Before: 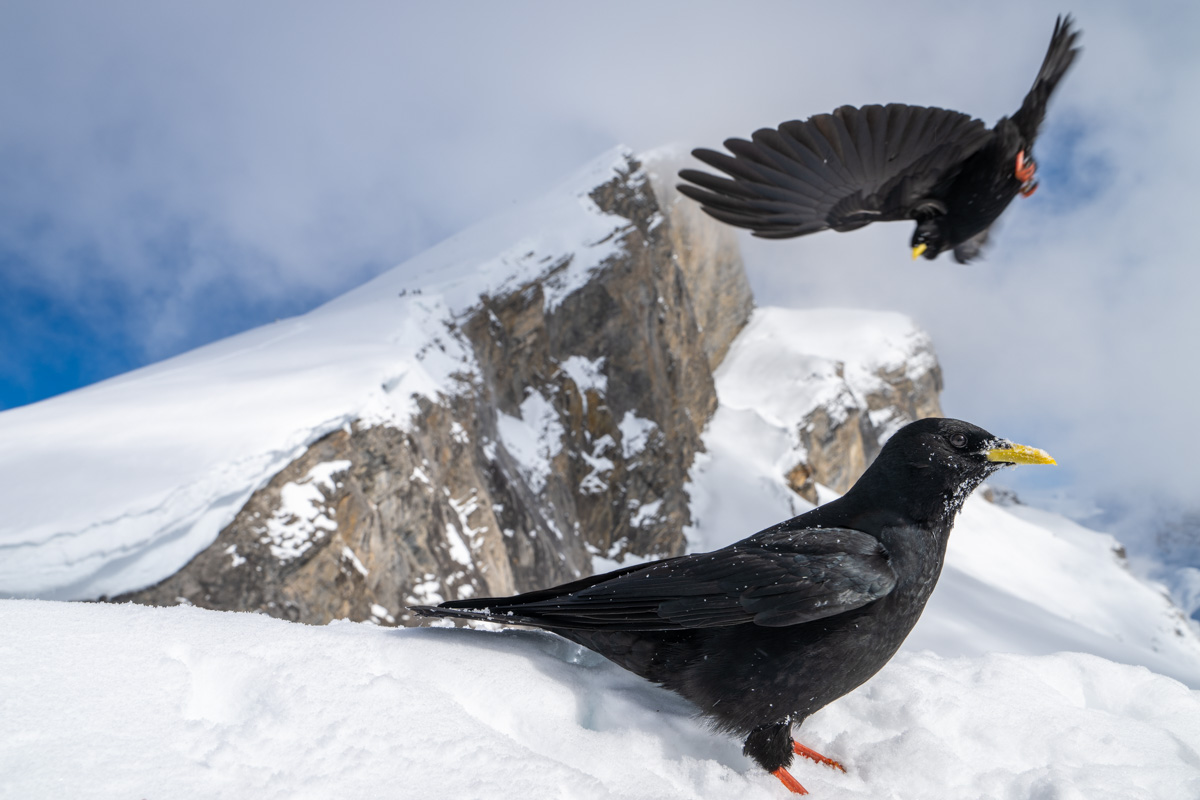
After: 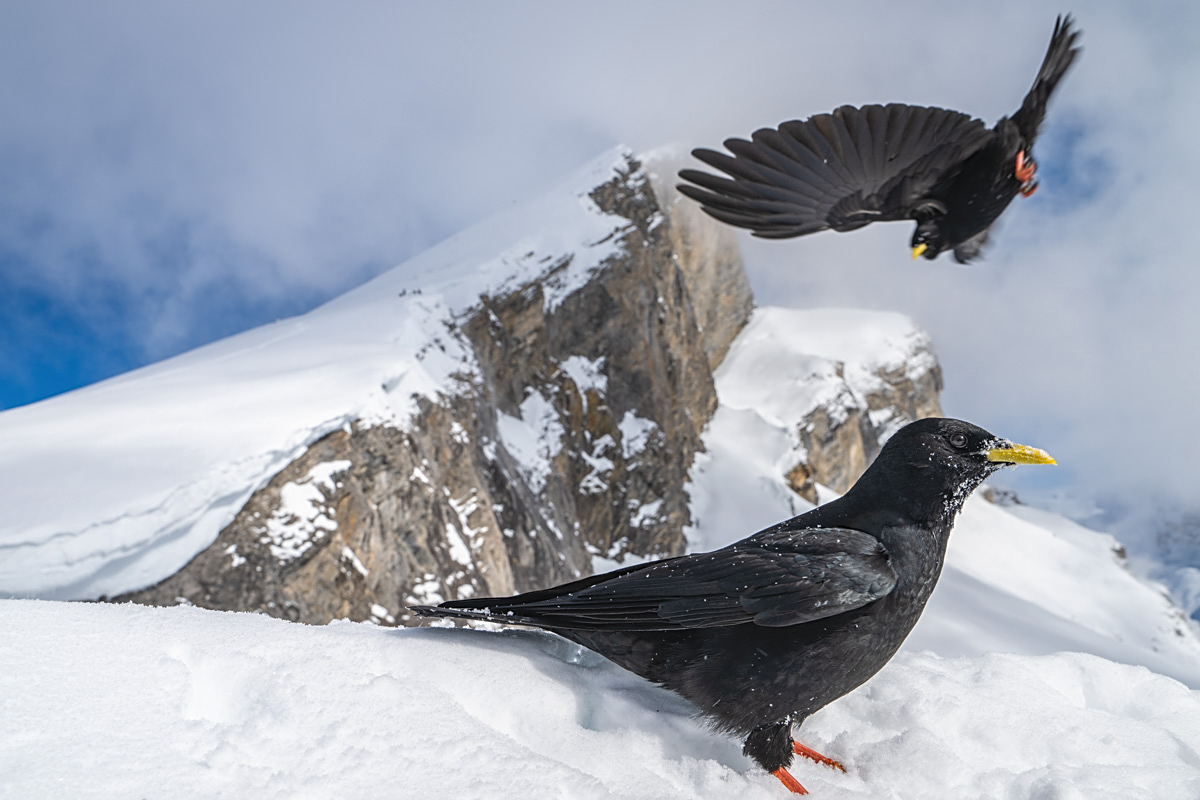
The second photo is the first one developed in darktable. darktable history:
sharpen: on, module defaults
local contrast: detail 109%
